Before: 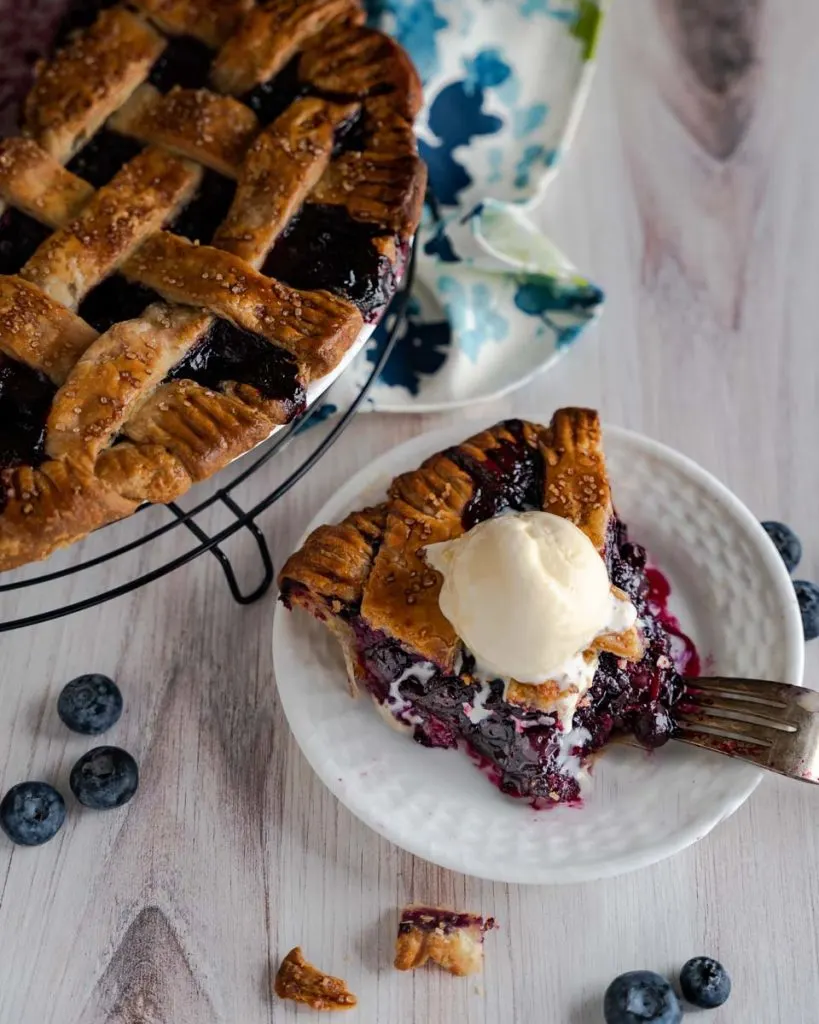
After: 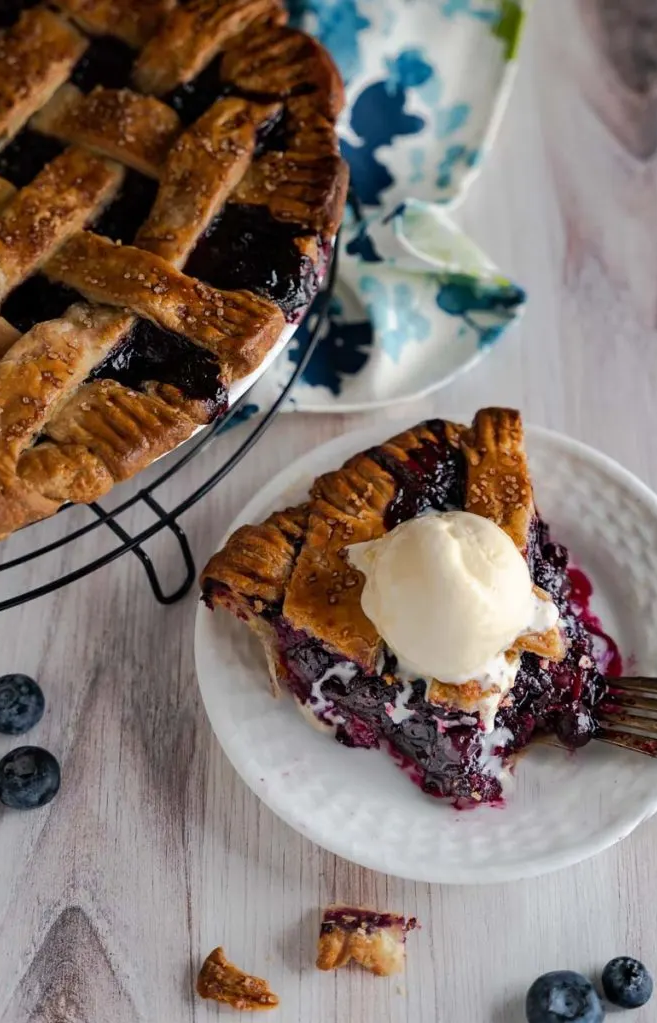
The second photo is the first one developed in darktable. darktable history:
crop and rotate: left 9.58%, right 10.173%
